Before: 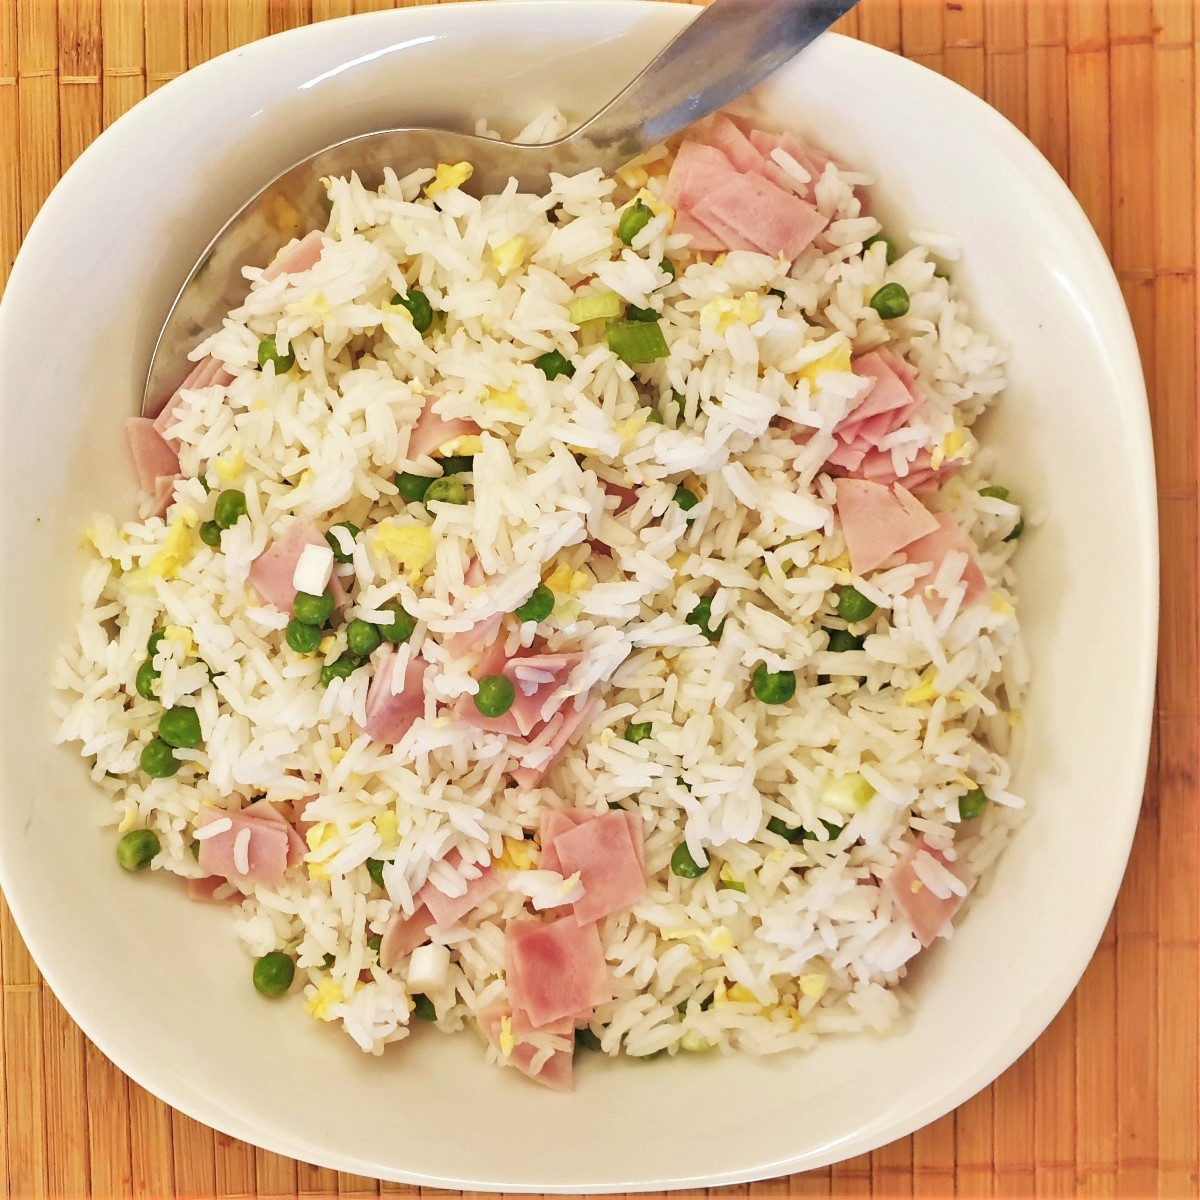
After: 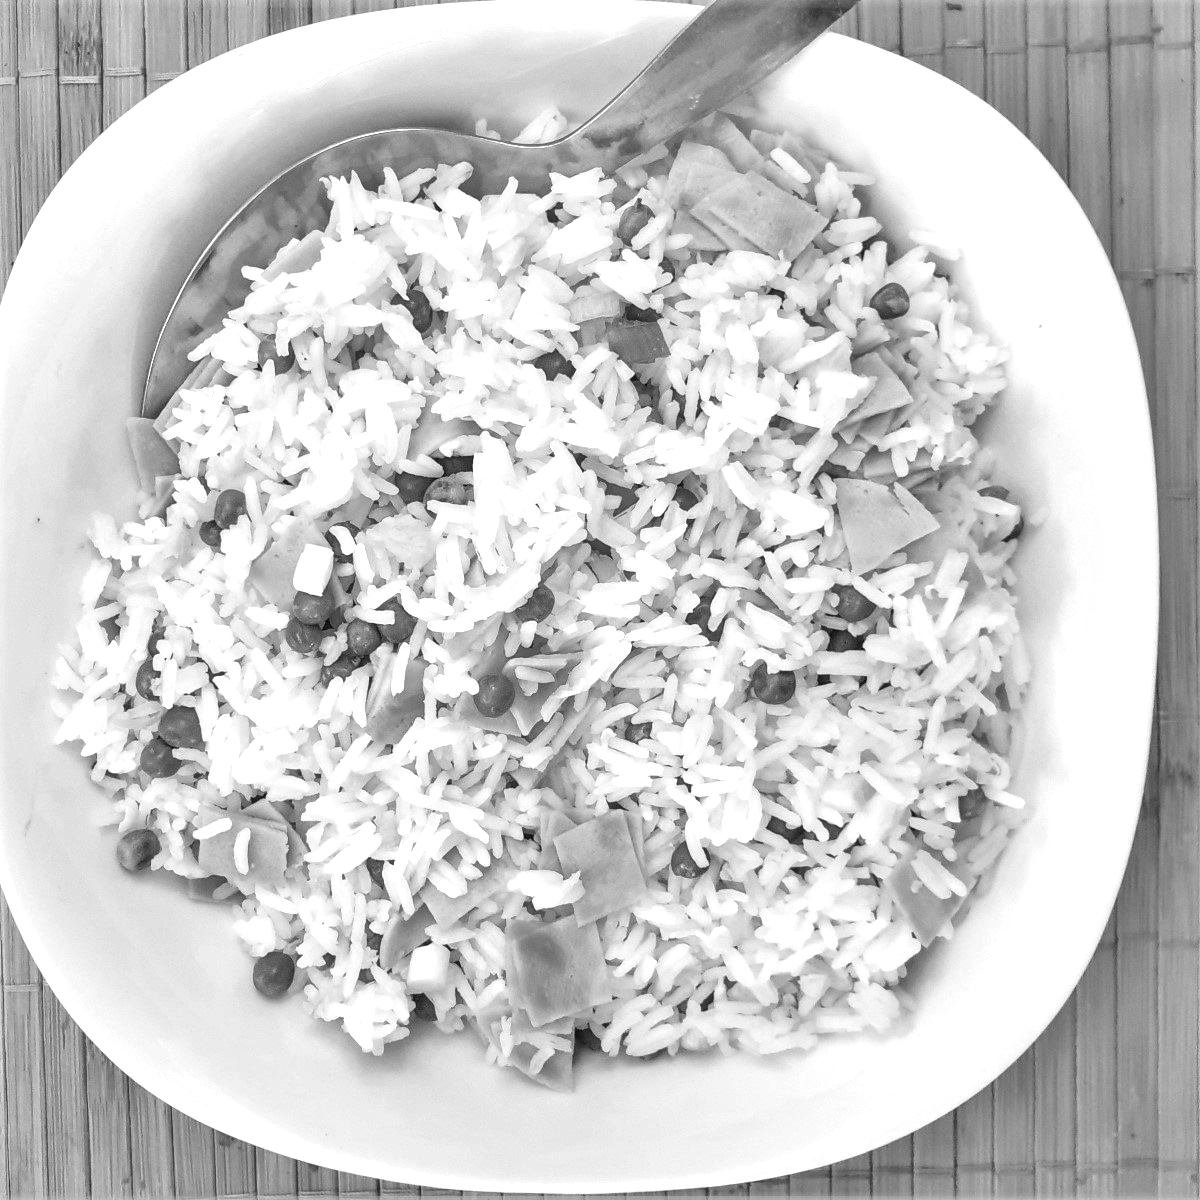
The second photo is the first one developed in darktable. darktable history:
local contrast: on, module defaults
color calibration: output gray [0.31, 0.36, 0.33, 0], illuminant as shot in camera, x 0.358, y 0.373, temperature 4628.91 K
exposure: black level correction 0.001, exposure 0.499 EV, compensate highlight preservation false
